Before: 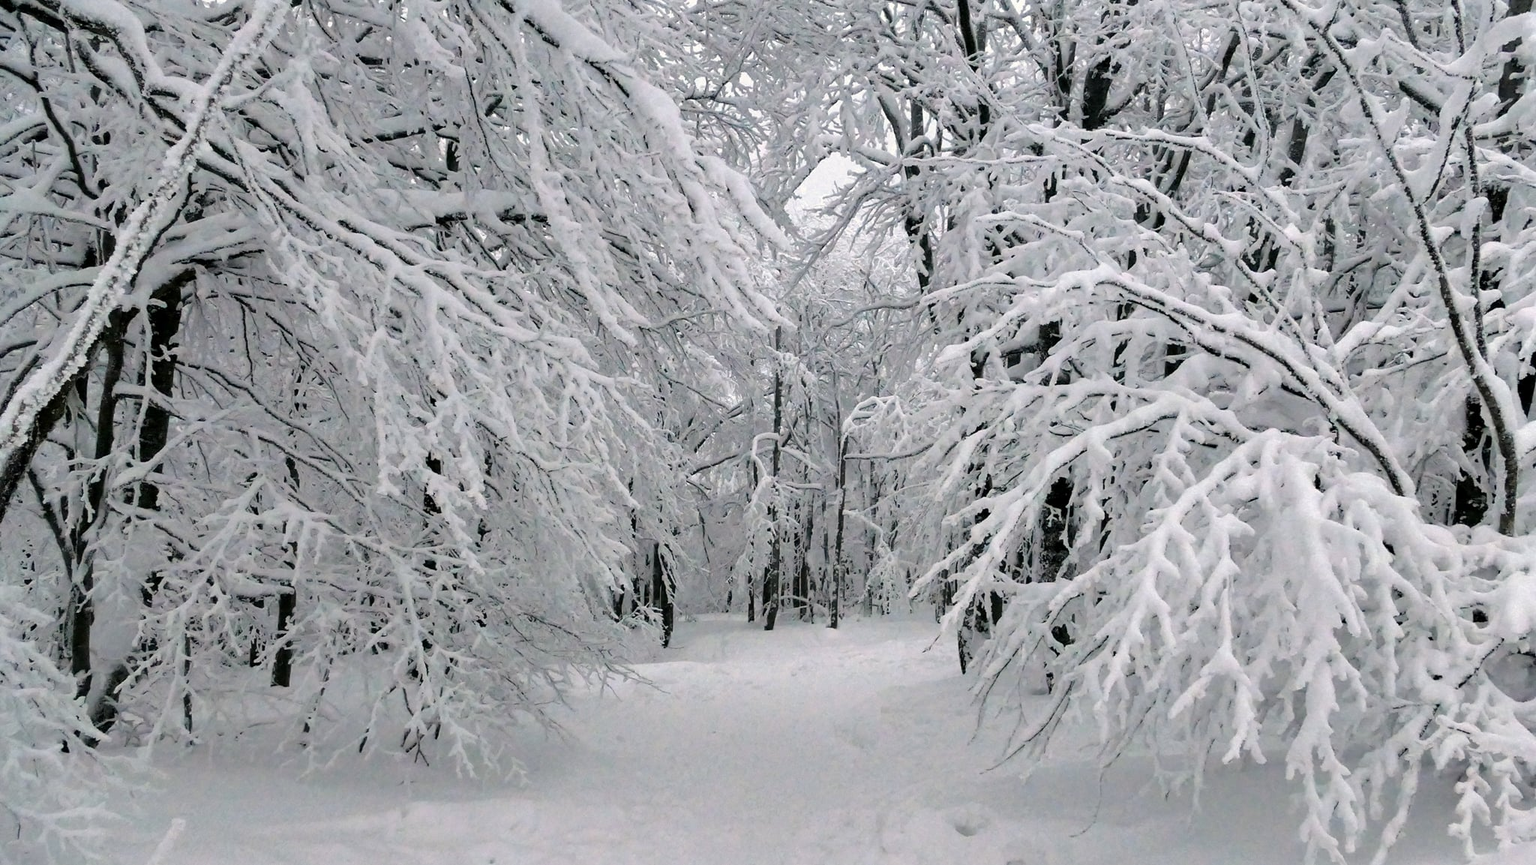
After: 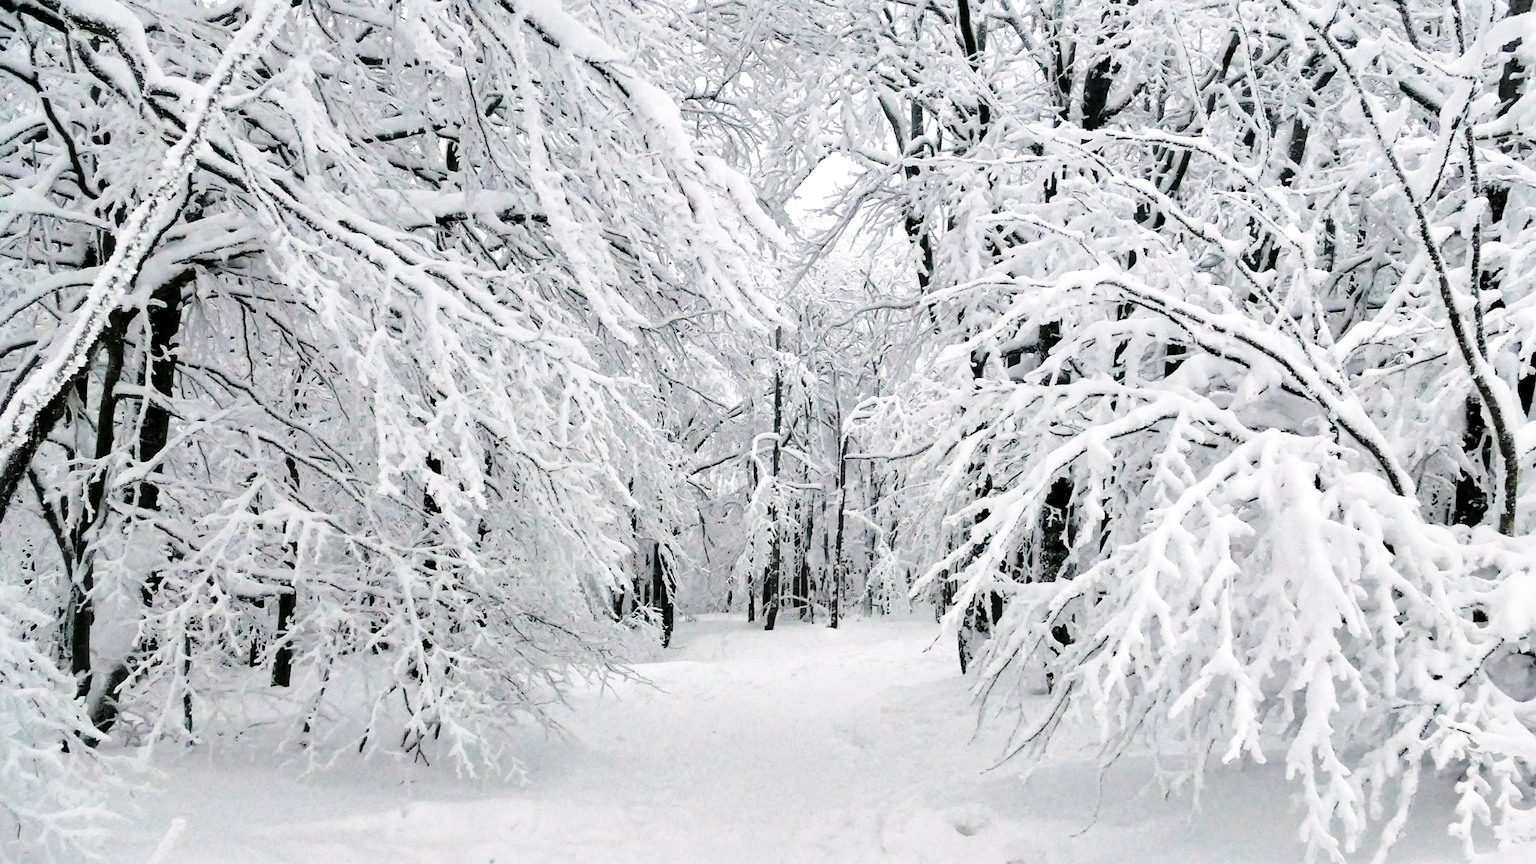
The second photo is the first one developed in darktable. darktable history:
base curve: curves: ch0 [(0, 0) (0.028, 0.03) (0.121, 0.232) (0.46, 0.748) (0.859, 0.968) (1, 1)], preserve colors none
local contrast: mode bilateral grid, contrast 19, coarseness 50, detail 129%, midtone range 0.2
